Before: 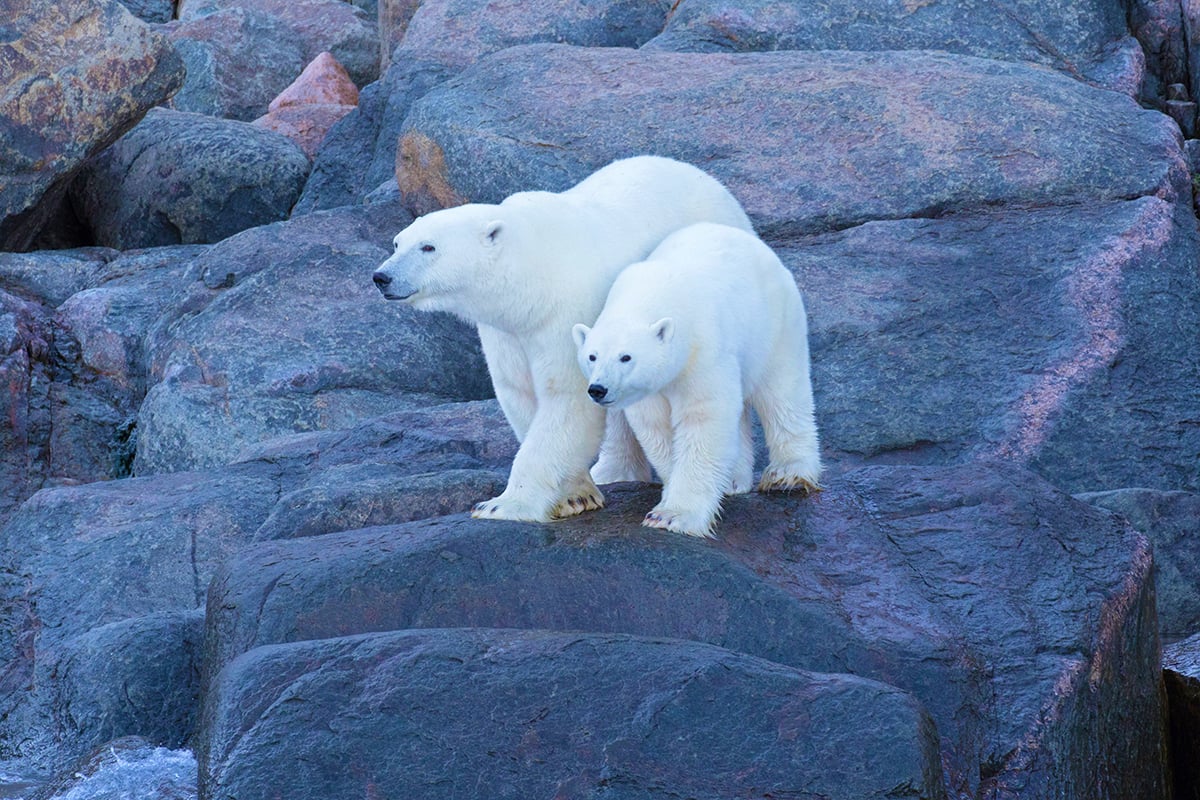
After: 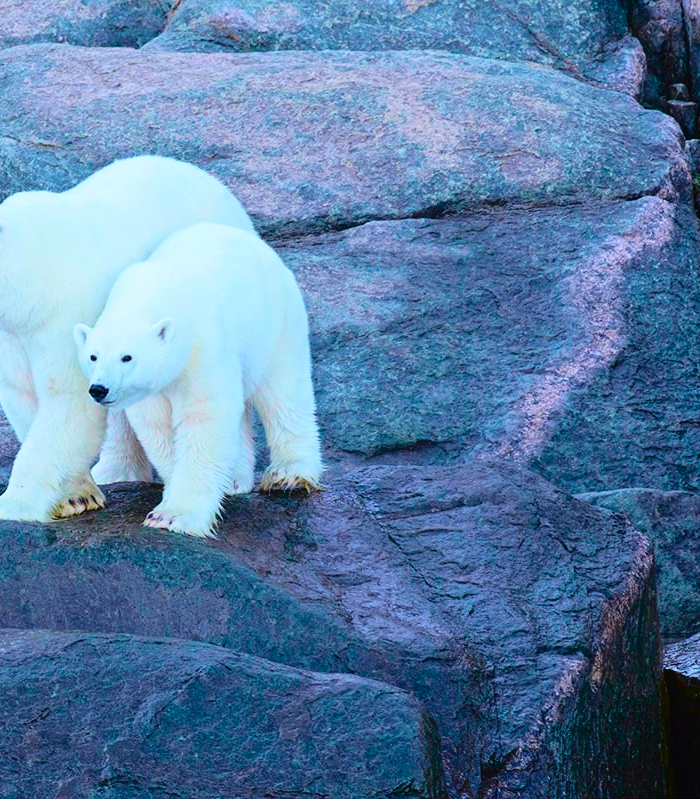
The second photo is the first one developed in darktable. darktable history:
crop: left 41.663%
tone curve: curves: ch0 [(0, 0.014) (0.17, 0.099) (0.392, 0.438) (0.725, 0.828) (0.872, 0.918) (1, 0.981)]; ch1 [(0, 0) (0.402, 0.36) (0.488, 0.466) (0.5, 0.499) (0.515, 0.515) (0.574, 0.595) (0.619, 0.65) (0.701, 0.725) (1, 1)]; ch2 [(0, 0) (0.432, 0.422) (0.486, 0.49) (0.503, 0.503) (0.523, 0.554) (0.562, 0.606) (0.644, 0.694) (0.717, 0.753) (1, 0.991)], color space Lab, independent channels, preserve colors none
